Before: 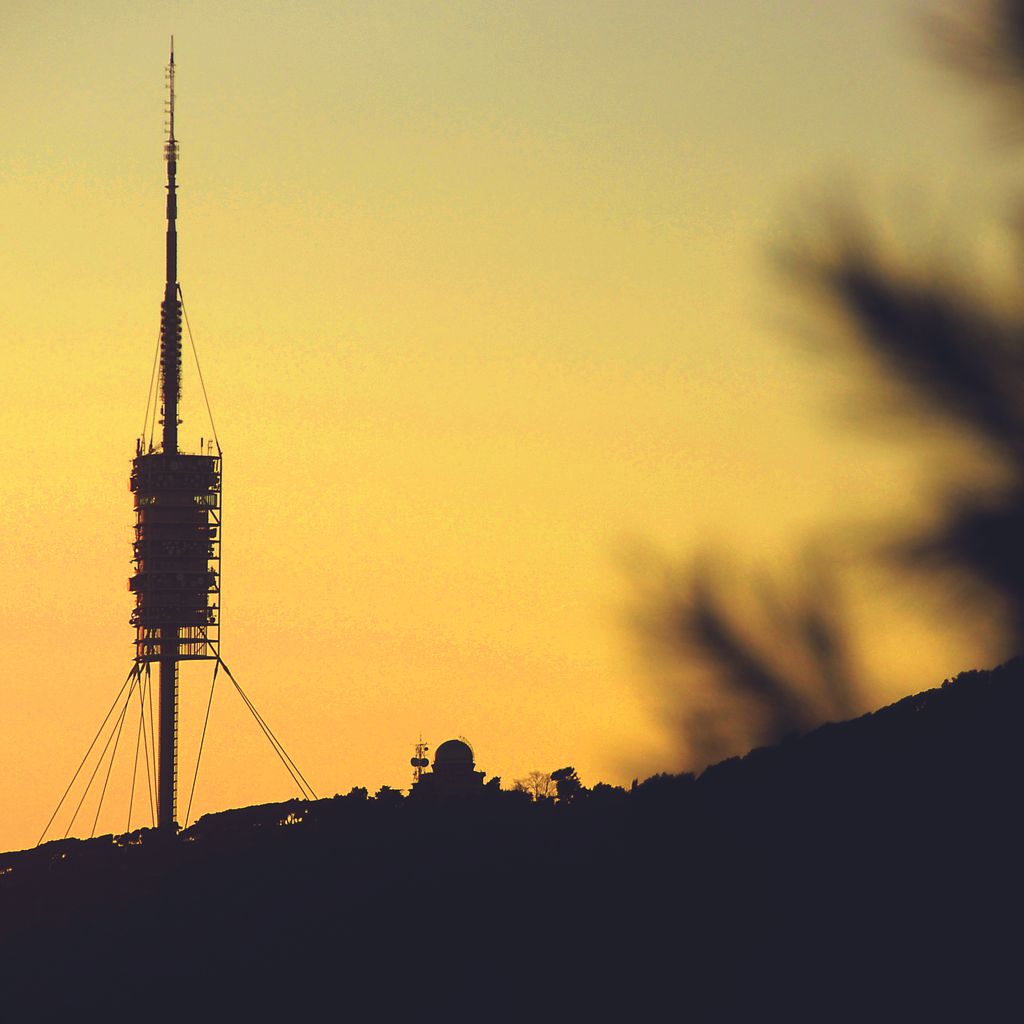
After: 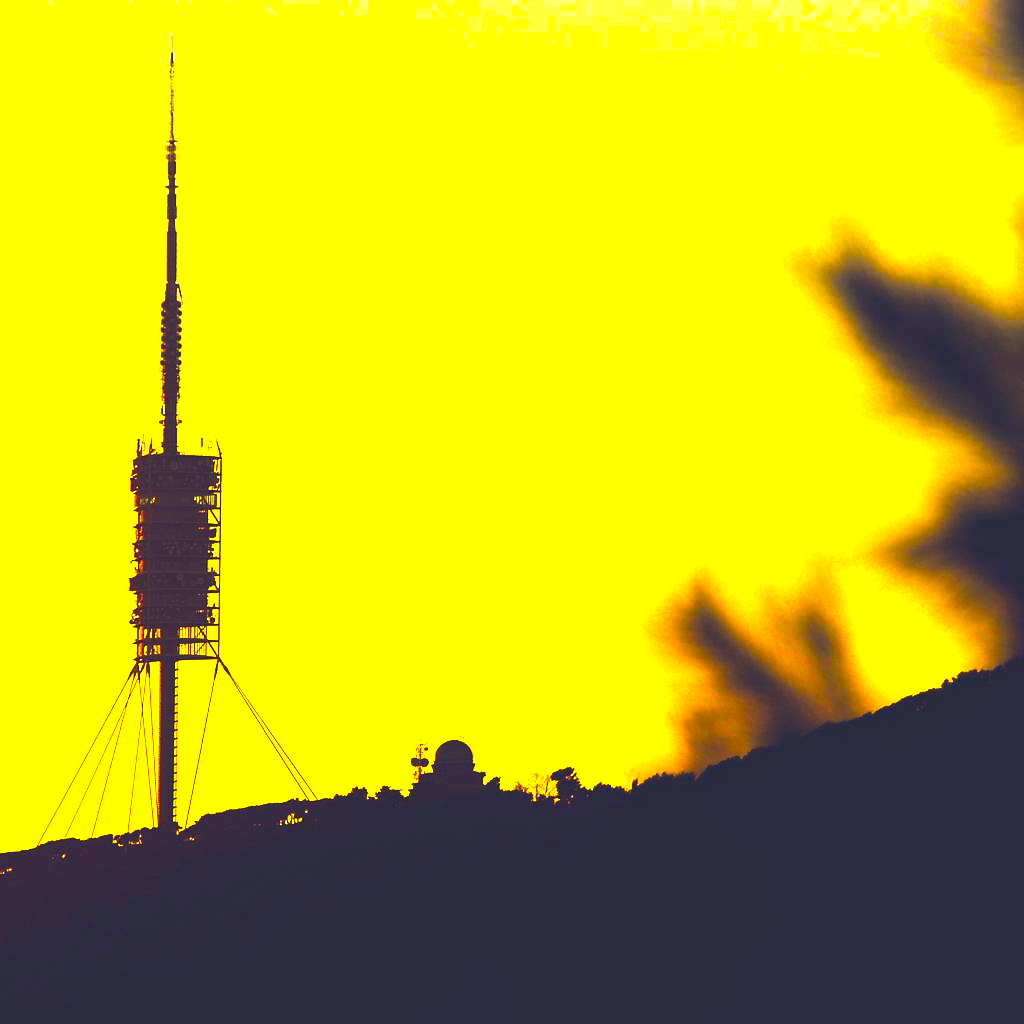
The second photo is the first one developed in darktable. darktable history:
color balance rgb: shadows lift › chroma 1.958%, shadows lift › hue 262.49°, global offset › luminance 0.682%, linear chroma grading › global chroma 40.54%, perceptual saturation grading › global saturation 30.759%, perceptual brilliance grading › global brilliance 29.31%, perceptual brilliance grading › highlights 49.497%, perceptual brilliance grading › mid-tones 49.151%, perceptual brilliance grading › shadows -22.297%, global vibrance 20%
